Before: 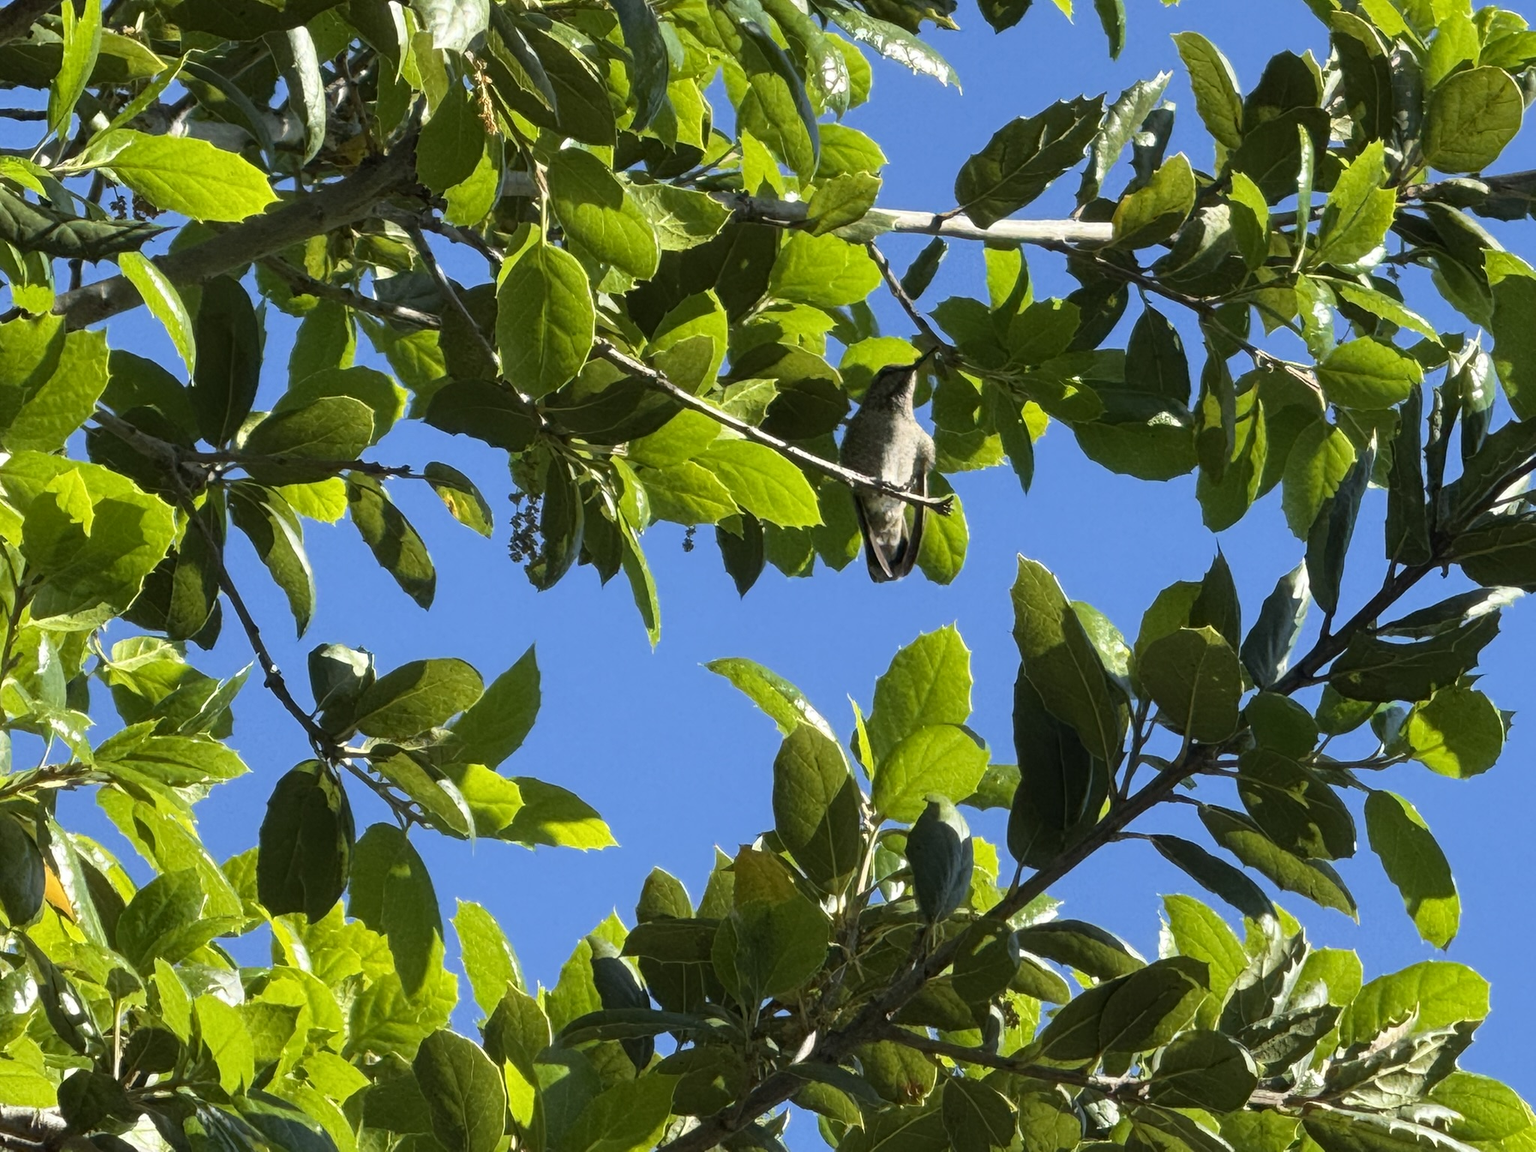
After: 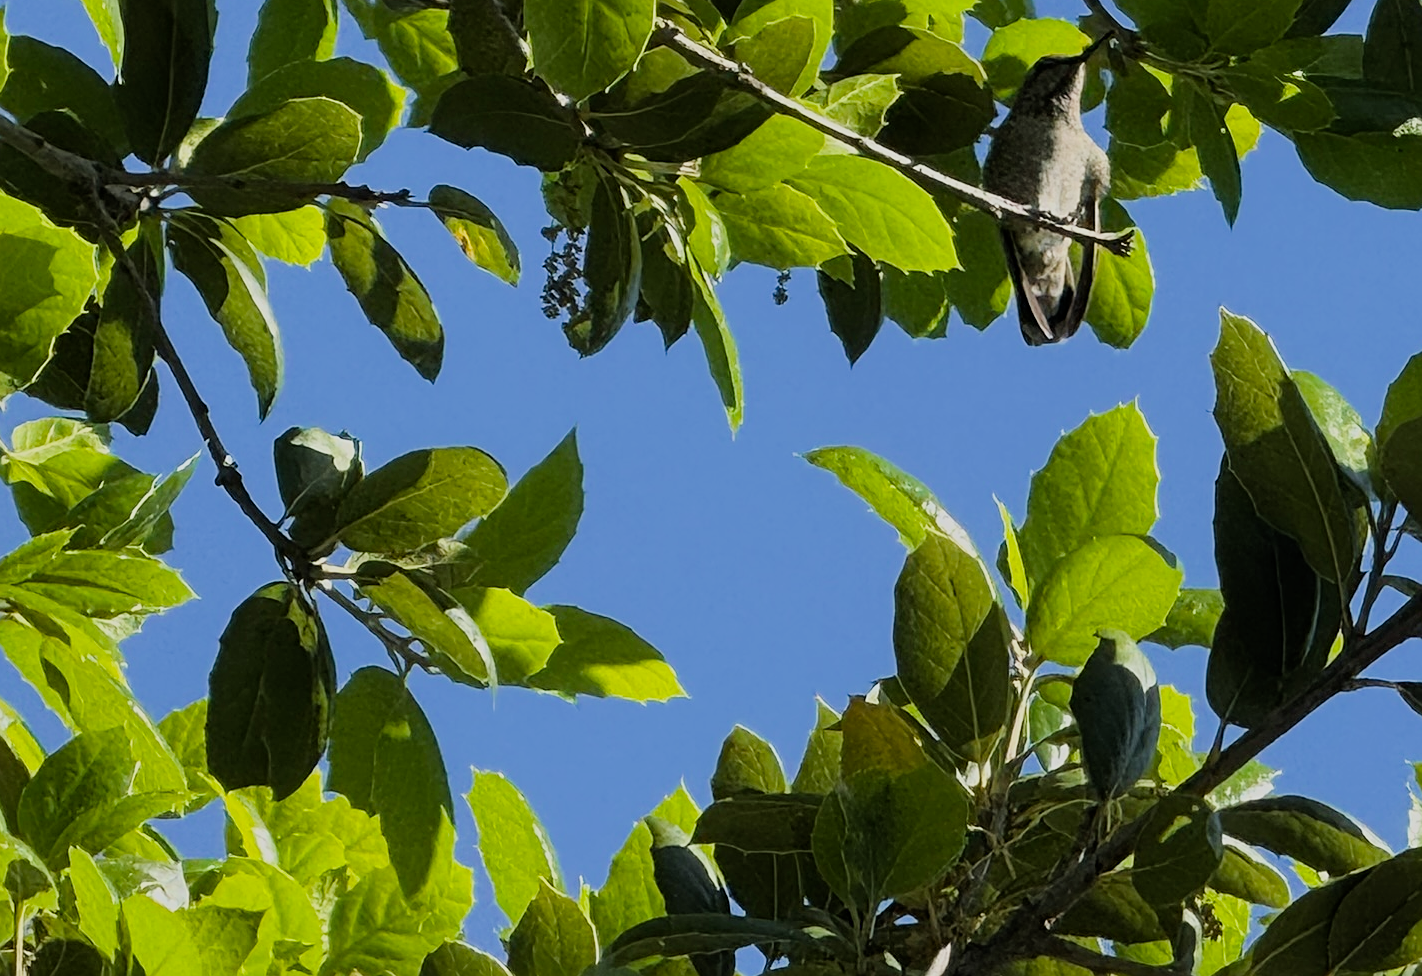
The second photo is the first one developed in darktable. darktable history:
crop: left 6.732%, top 28.061%, right 23.819%, bottom 8.366%
filmic rgb: black relative exposure -7.65 EV, white relative exposure 4.56 EV, threshold 2.96 EV, hardness 3.61, enable highlight reconstruction true
sharpen: on, module defaults
